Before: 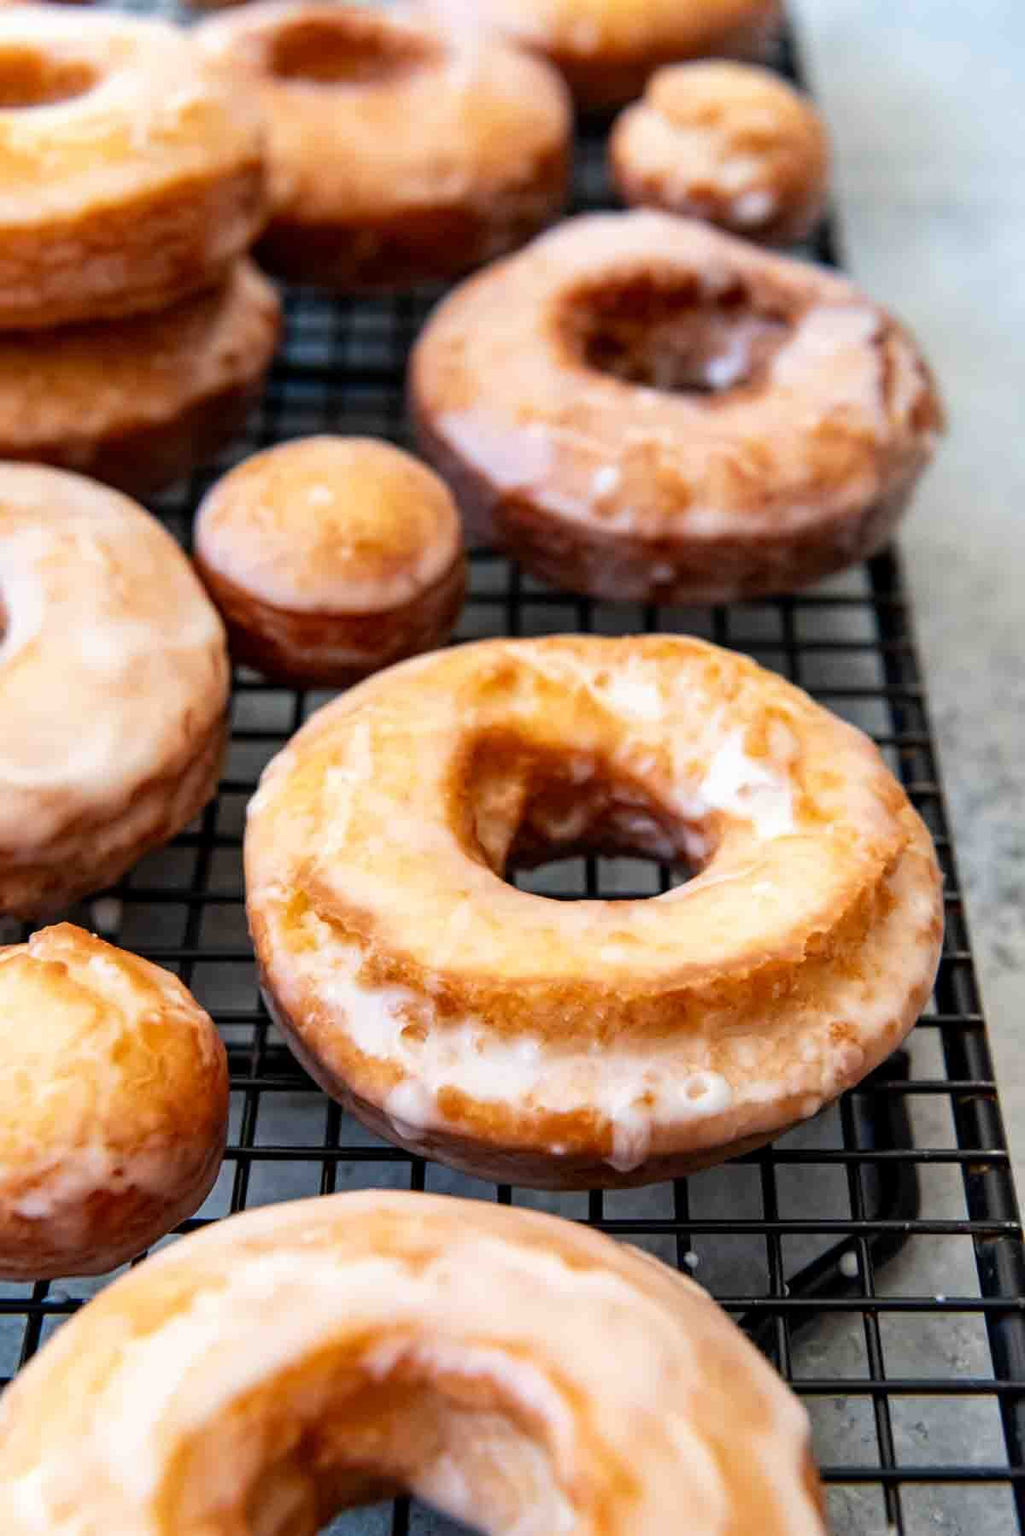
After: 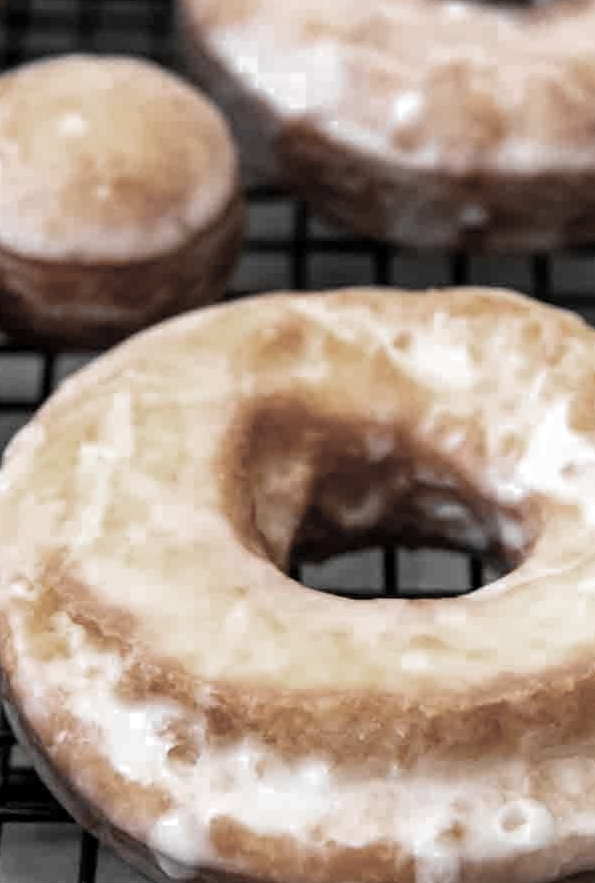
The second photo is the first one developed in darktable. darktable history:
color zones: curves: ch0 [(0, 0.613) (0.01, 0.613) (0.245, 0.448) (0.498, 0.529) (0.642, 0.665) (0.879, 0.777) (0.99, 0.613)]; ch1 [(0, 0.035) (0.121, 0.189) (0.259, 0.197) (0.415, 0.061) (0.589, 0.022) (0.732, 0.022) (0.857, 0.026) (0.991, 0.053)]
crop: left 25.179%, top 25.316%, right 25.204%, bottom 25.558%
